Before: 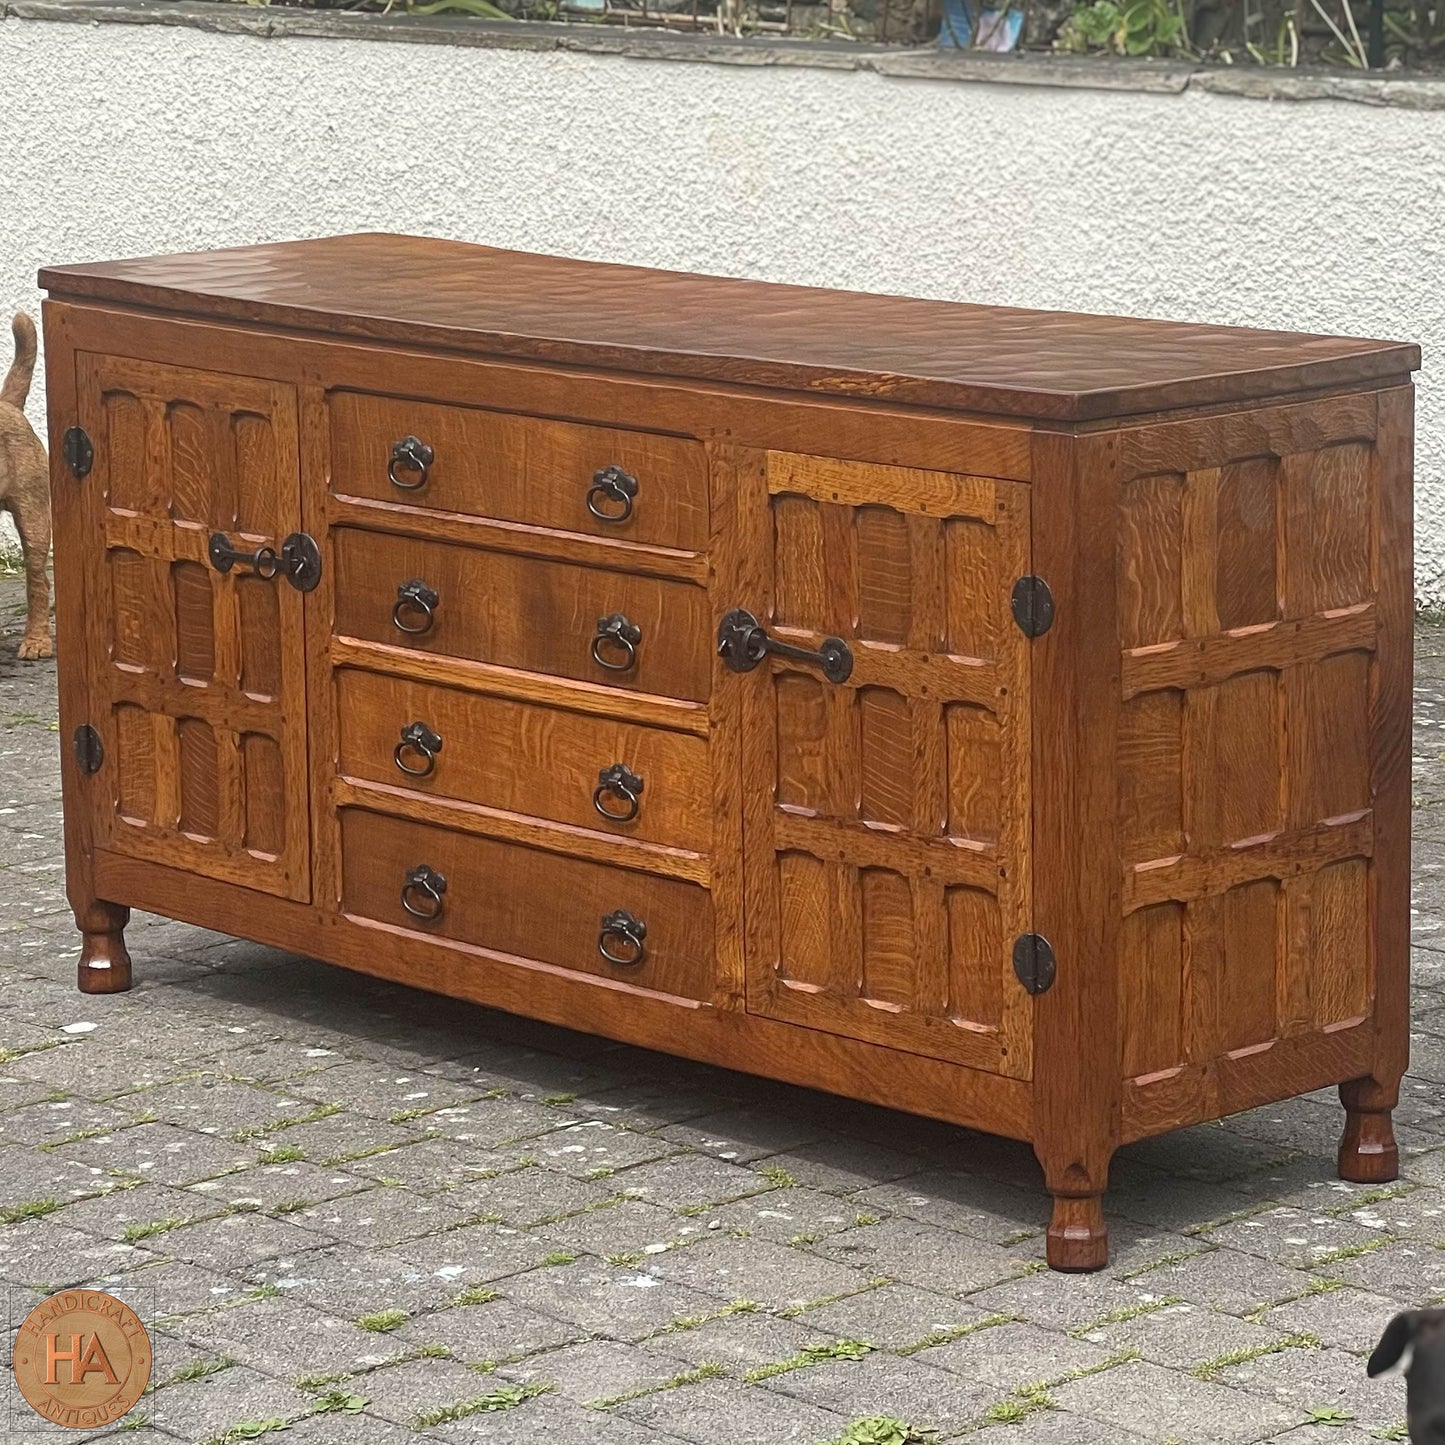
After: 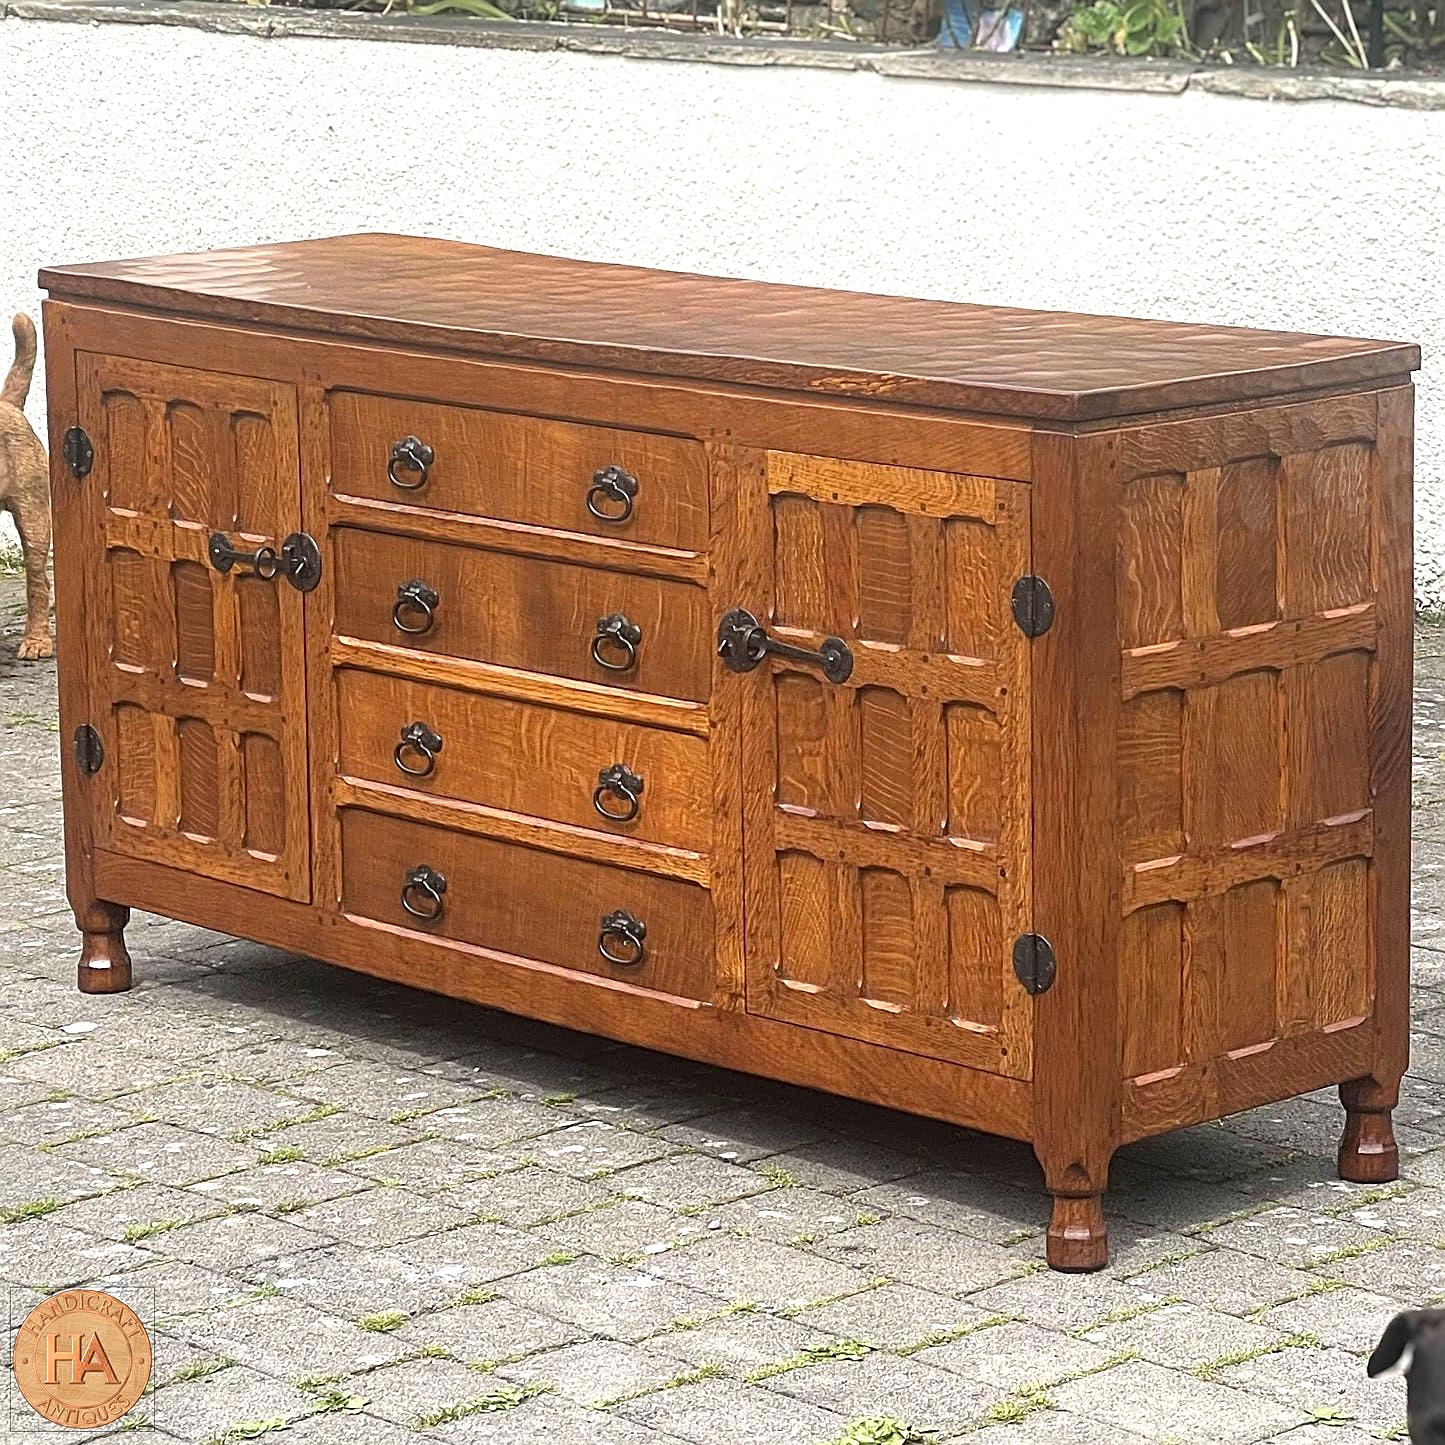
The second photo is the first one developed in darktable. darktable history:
tone equalizer: -8 EV -0.781 EV, -7 EV -0.73 EV, -6 EV -0.615 EV, -5 EV -0.416 EV, -3 EV 0.372 EV, -2 EV 0.6 EV, -1 EV 0.676 EV, +0 EV 0.729 EV
sharpen: on, module defaults
